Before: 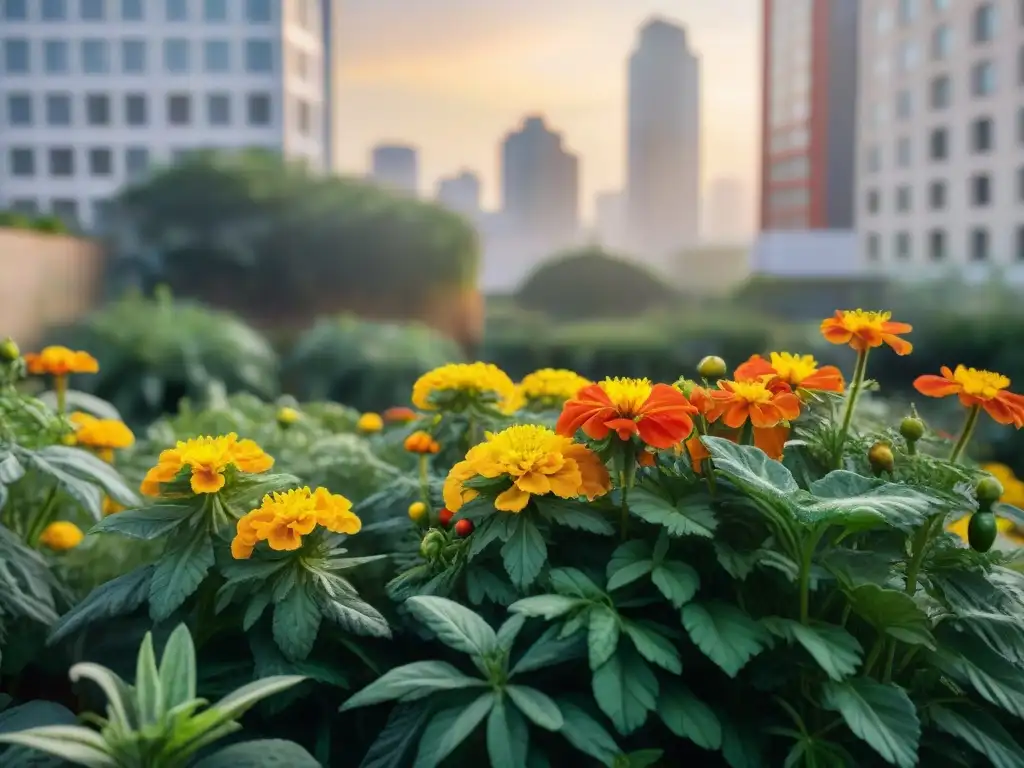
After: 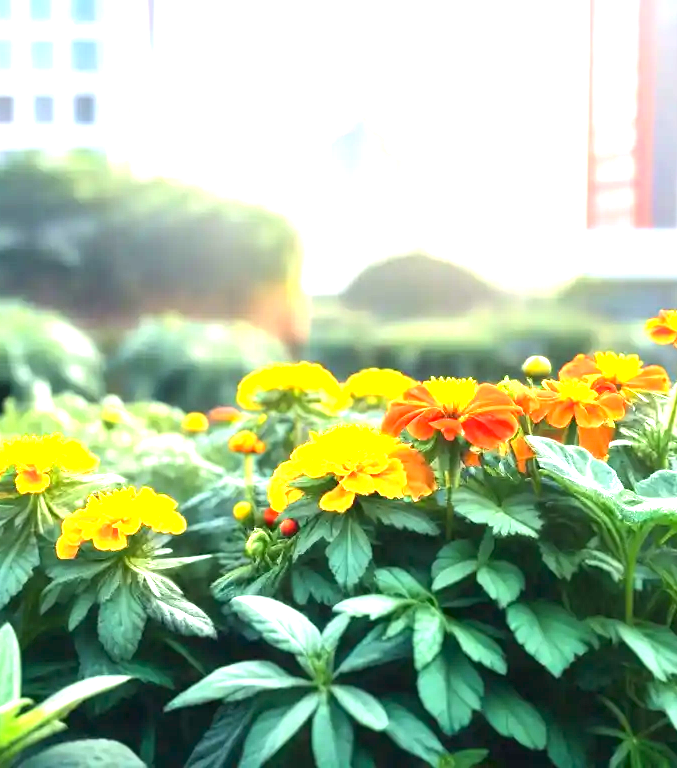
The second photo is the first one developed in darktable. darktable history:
crop: left 17.135%, right 16.715%
contrast brightness saturation: contrast 0.078, saturation 0.019
exposure: black level correction 0, exposure 2.145 EV, compensate highlight preservation false
tone equalizer: on, module defaults
